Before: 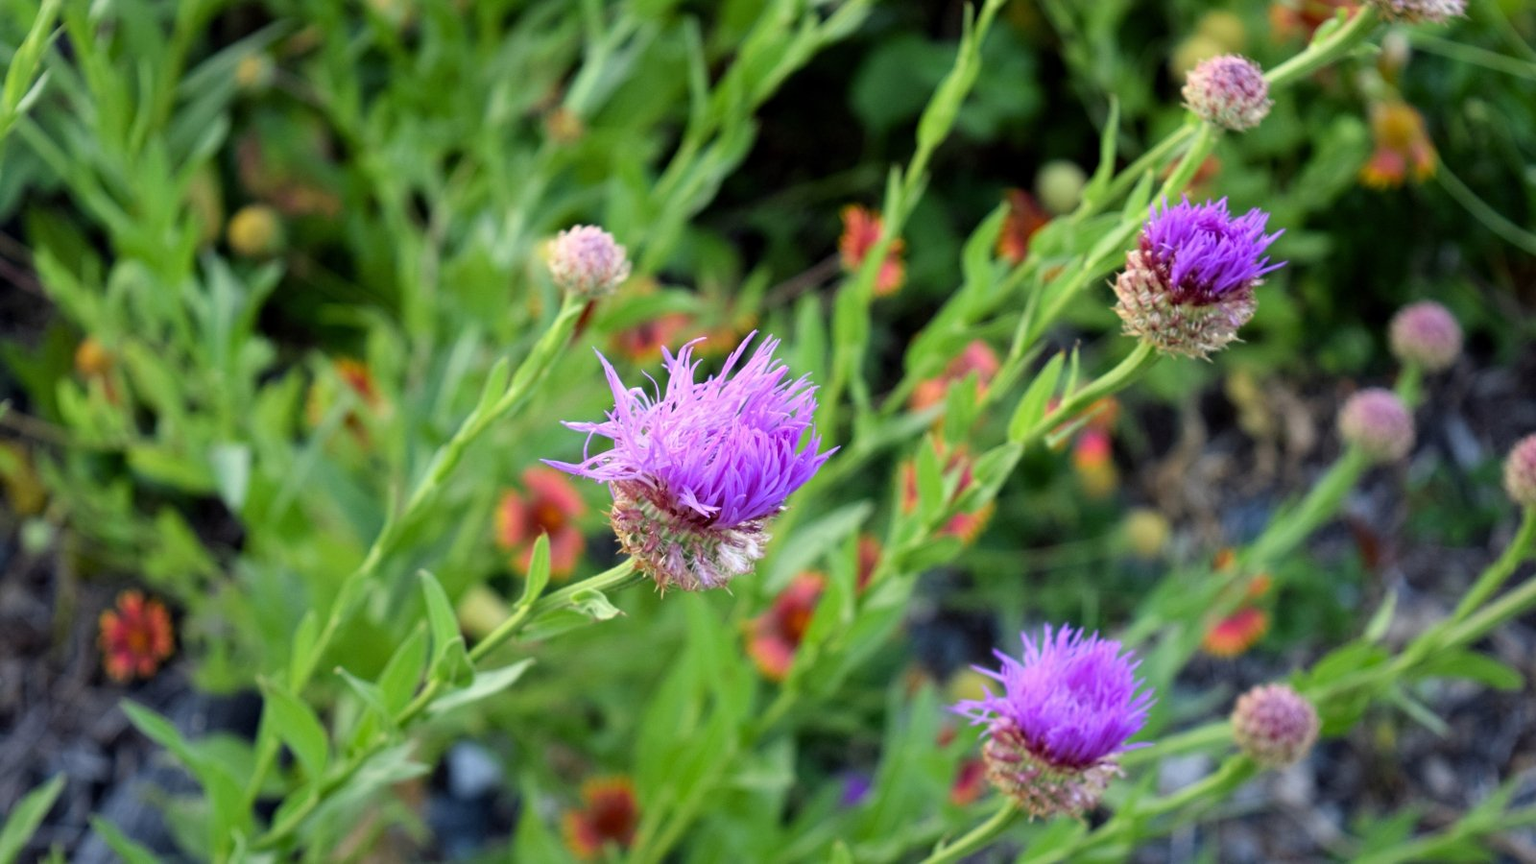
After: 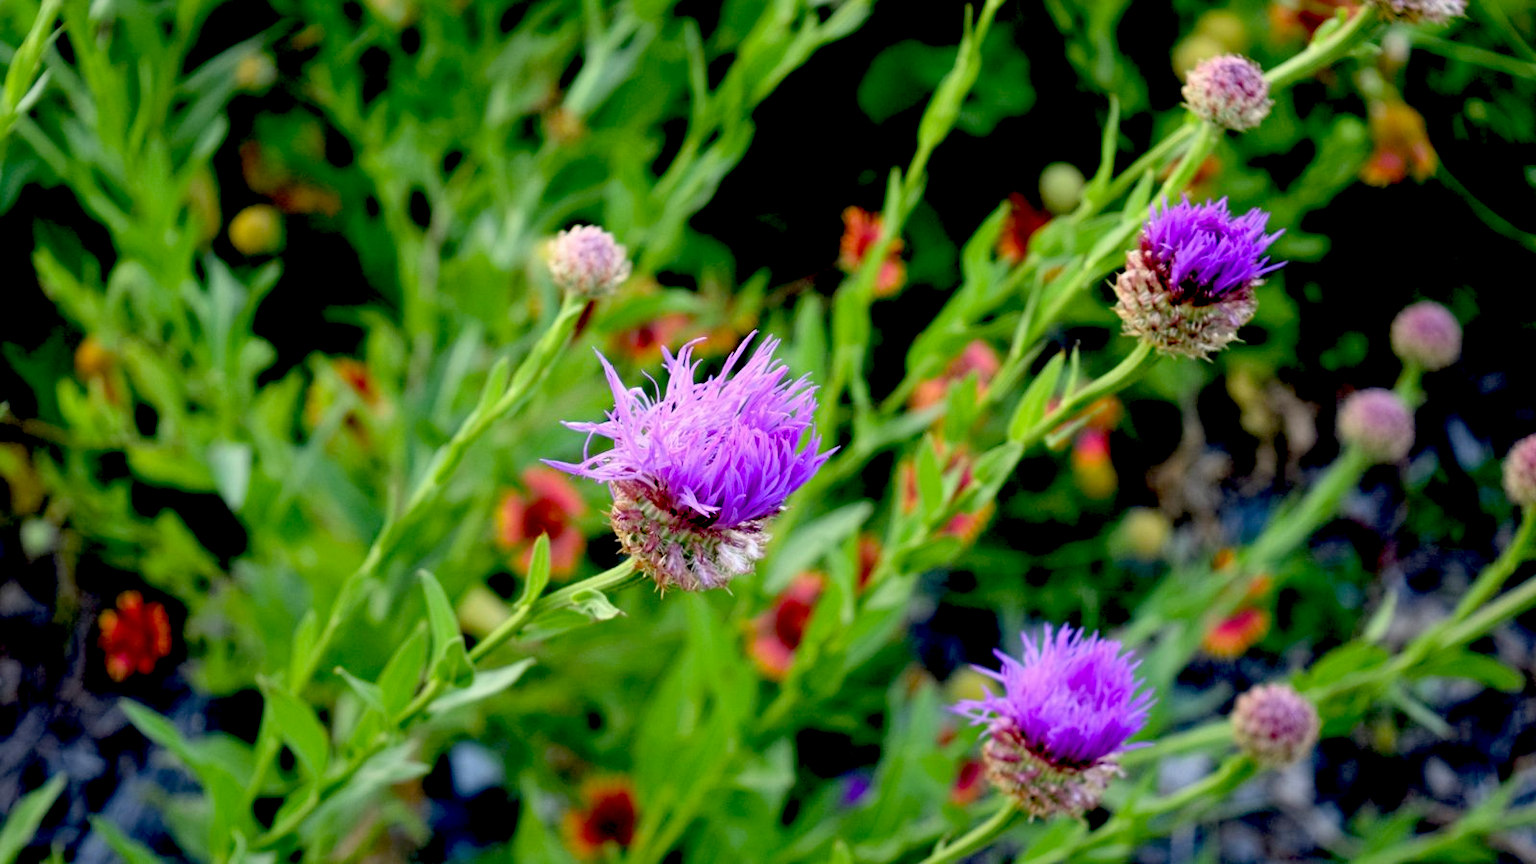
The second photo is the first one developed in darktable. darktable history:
exposure: black level correction 0.049, exposure 0.012 EV, compensate highlight preservation false
